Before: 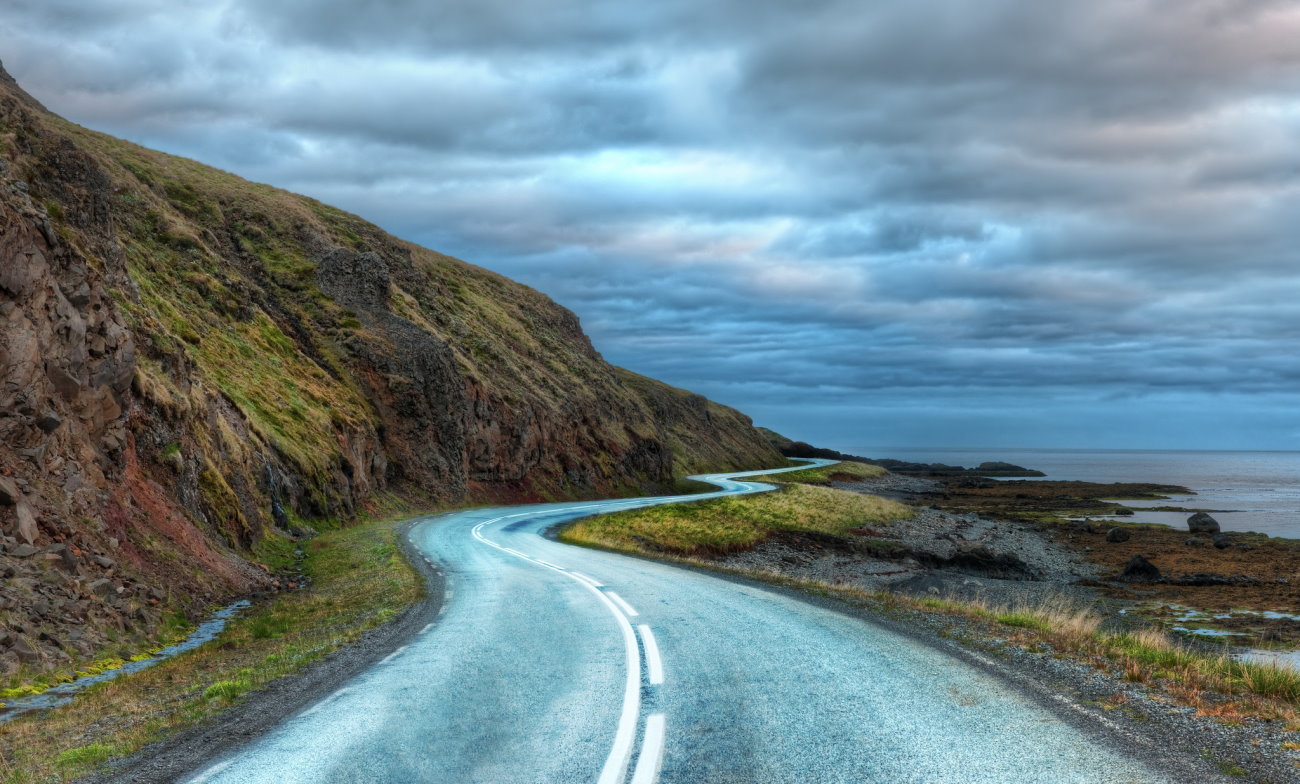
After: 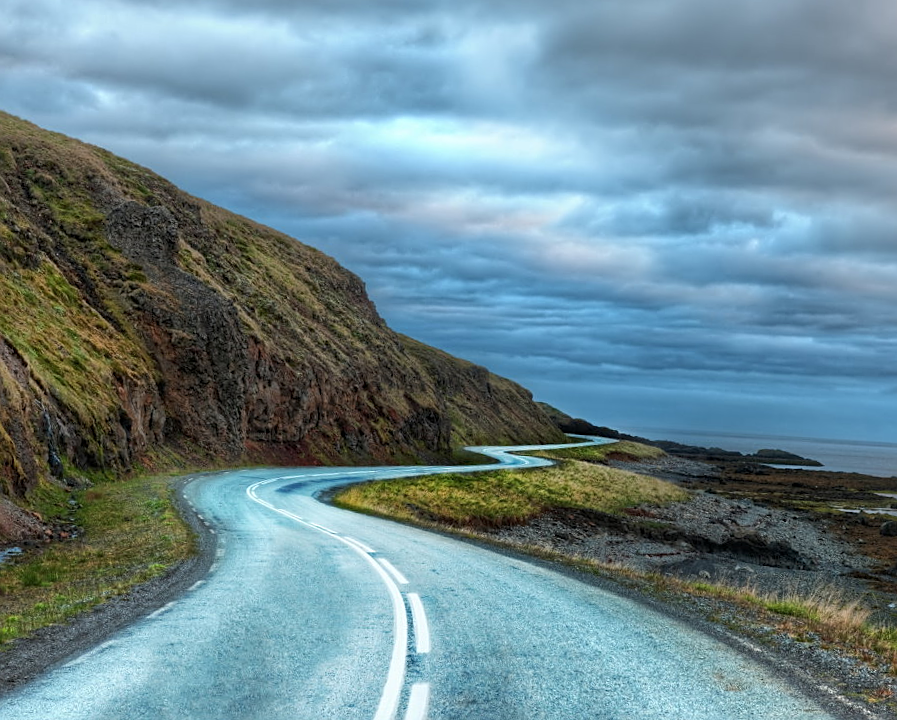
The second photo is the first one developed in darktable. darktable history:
sharpen: on, module defaults
crop and rotate: angle -3.07°, left 13.937%, top 0.024%, right 10.998%, bottom 0.019%
